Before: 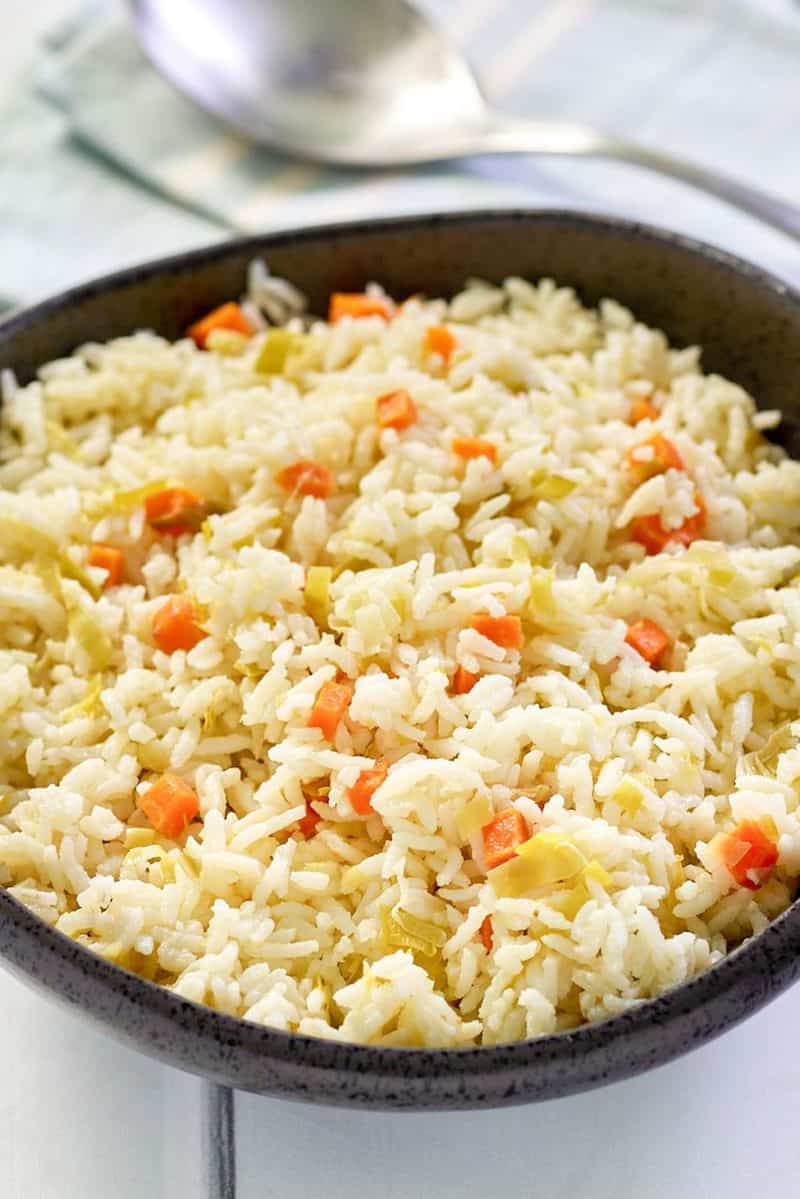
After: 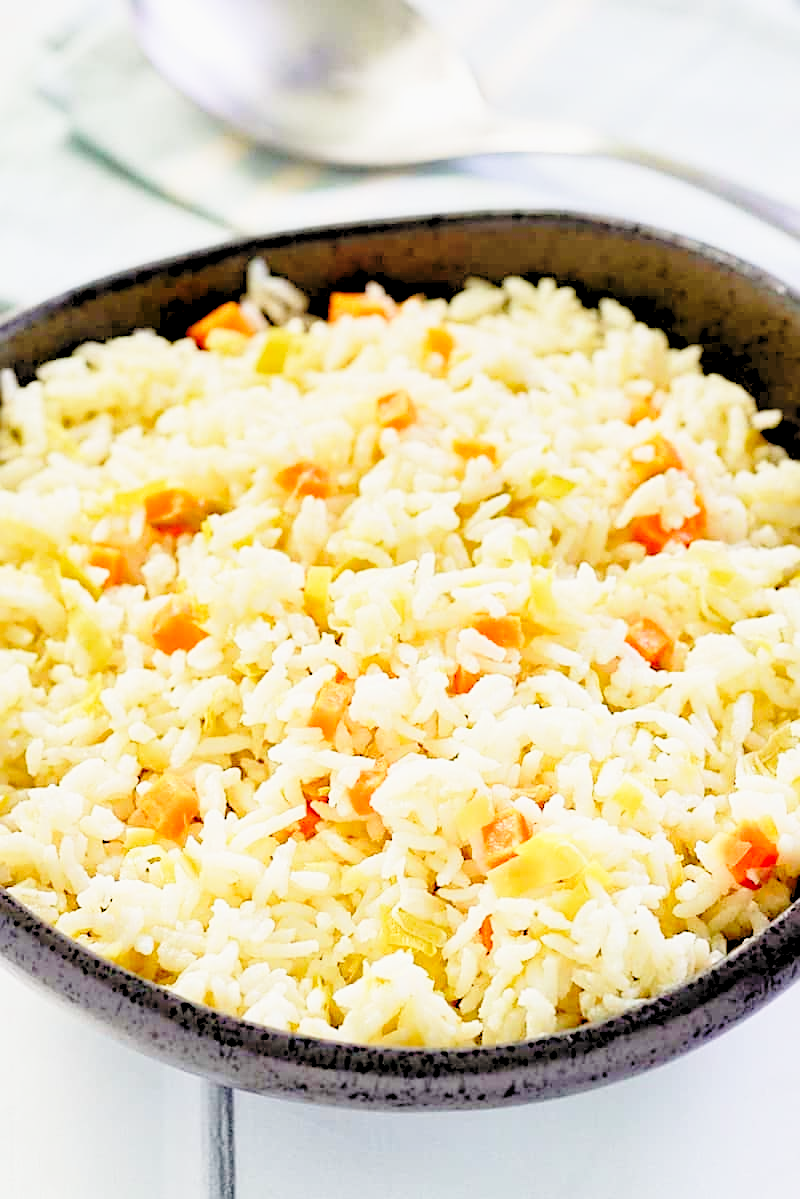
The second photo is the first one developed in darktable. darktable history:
rgb levels: preserve colors sum RGB, levels [[0.038, 0.433, 0.934], [0, 0.5, 1], [0, 0.5, 1]]
sharpen: on, module defaults
base curve: curves: ch0 [(0, 0) (0.028, 0.03) (0.121, 0.232) (0.46, 0.748) (0.859, 0.968) (1, 1)], preserve colors none
